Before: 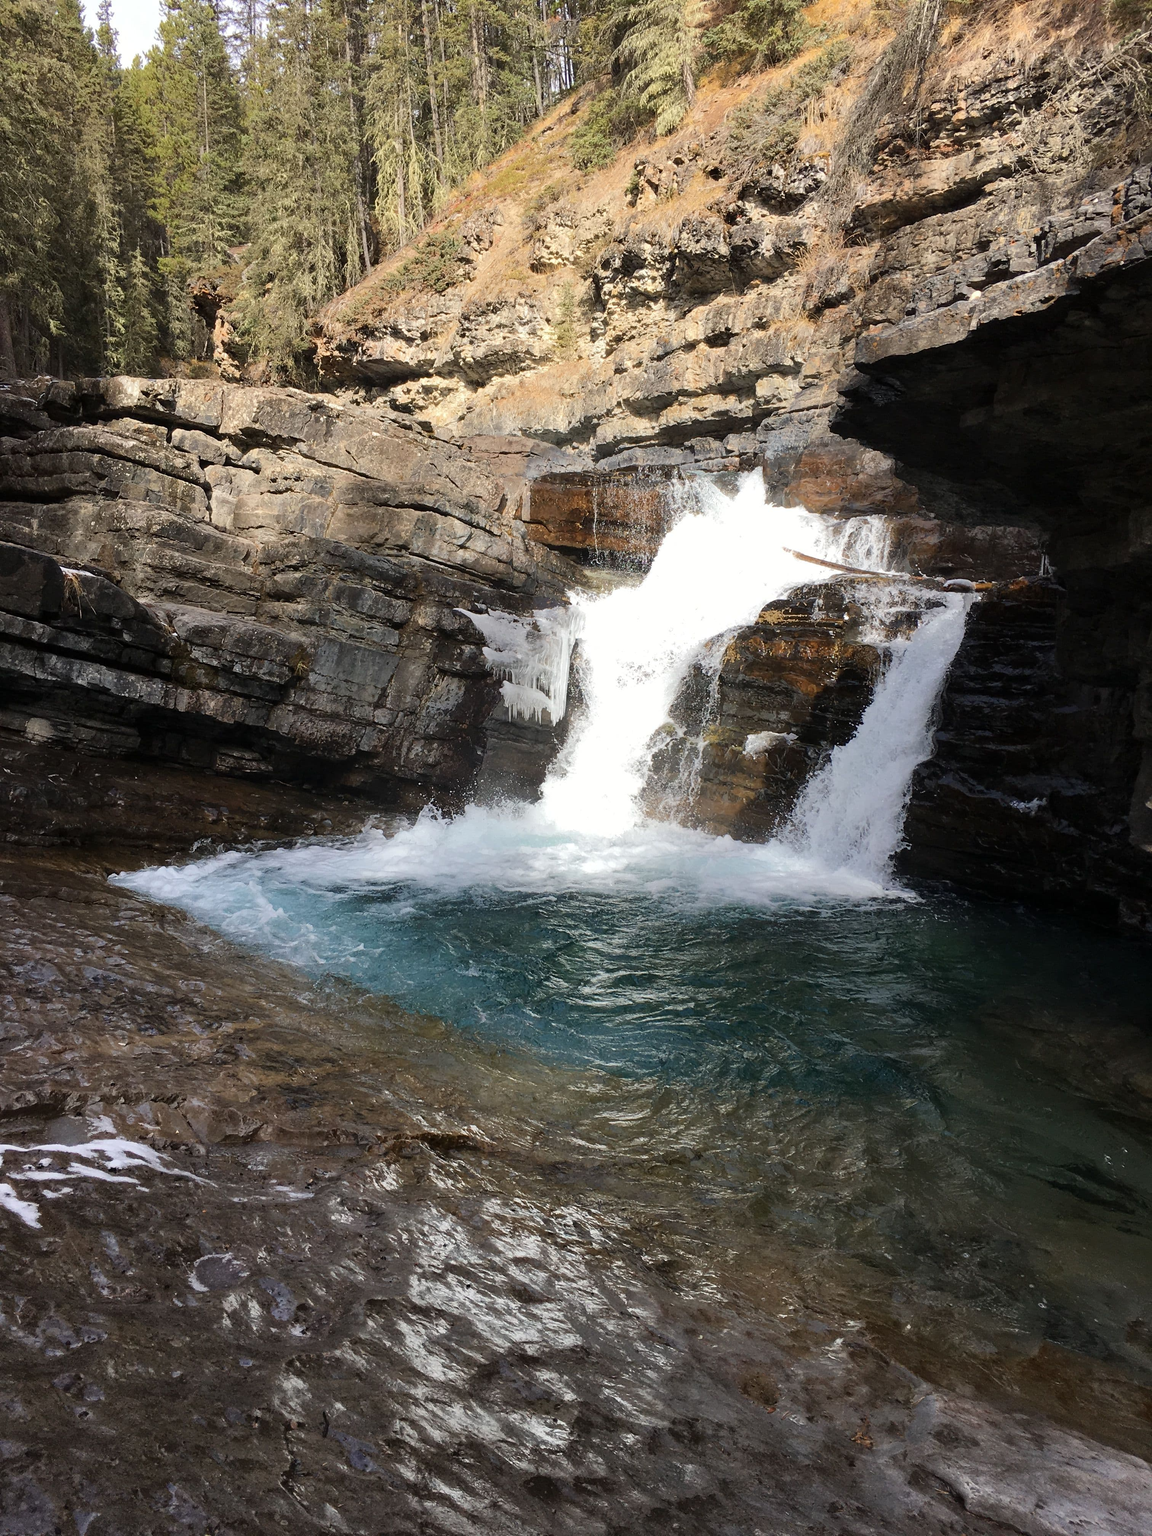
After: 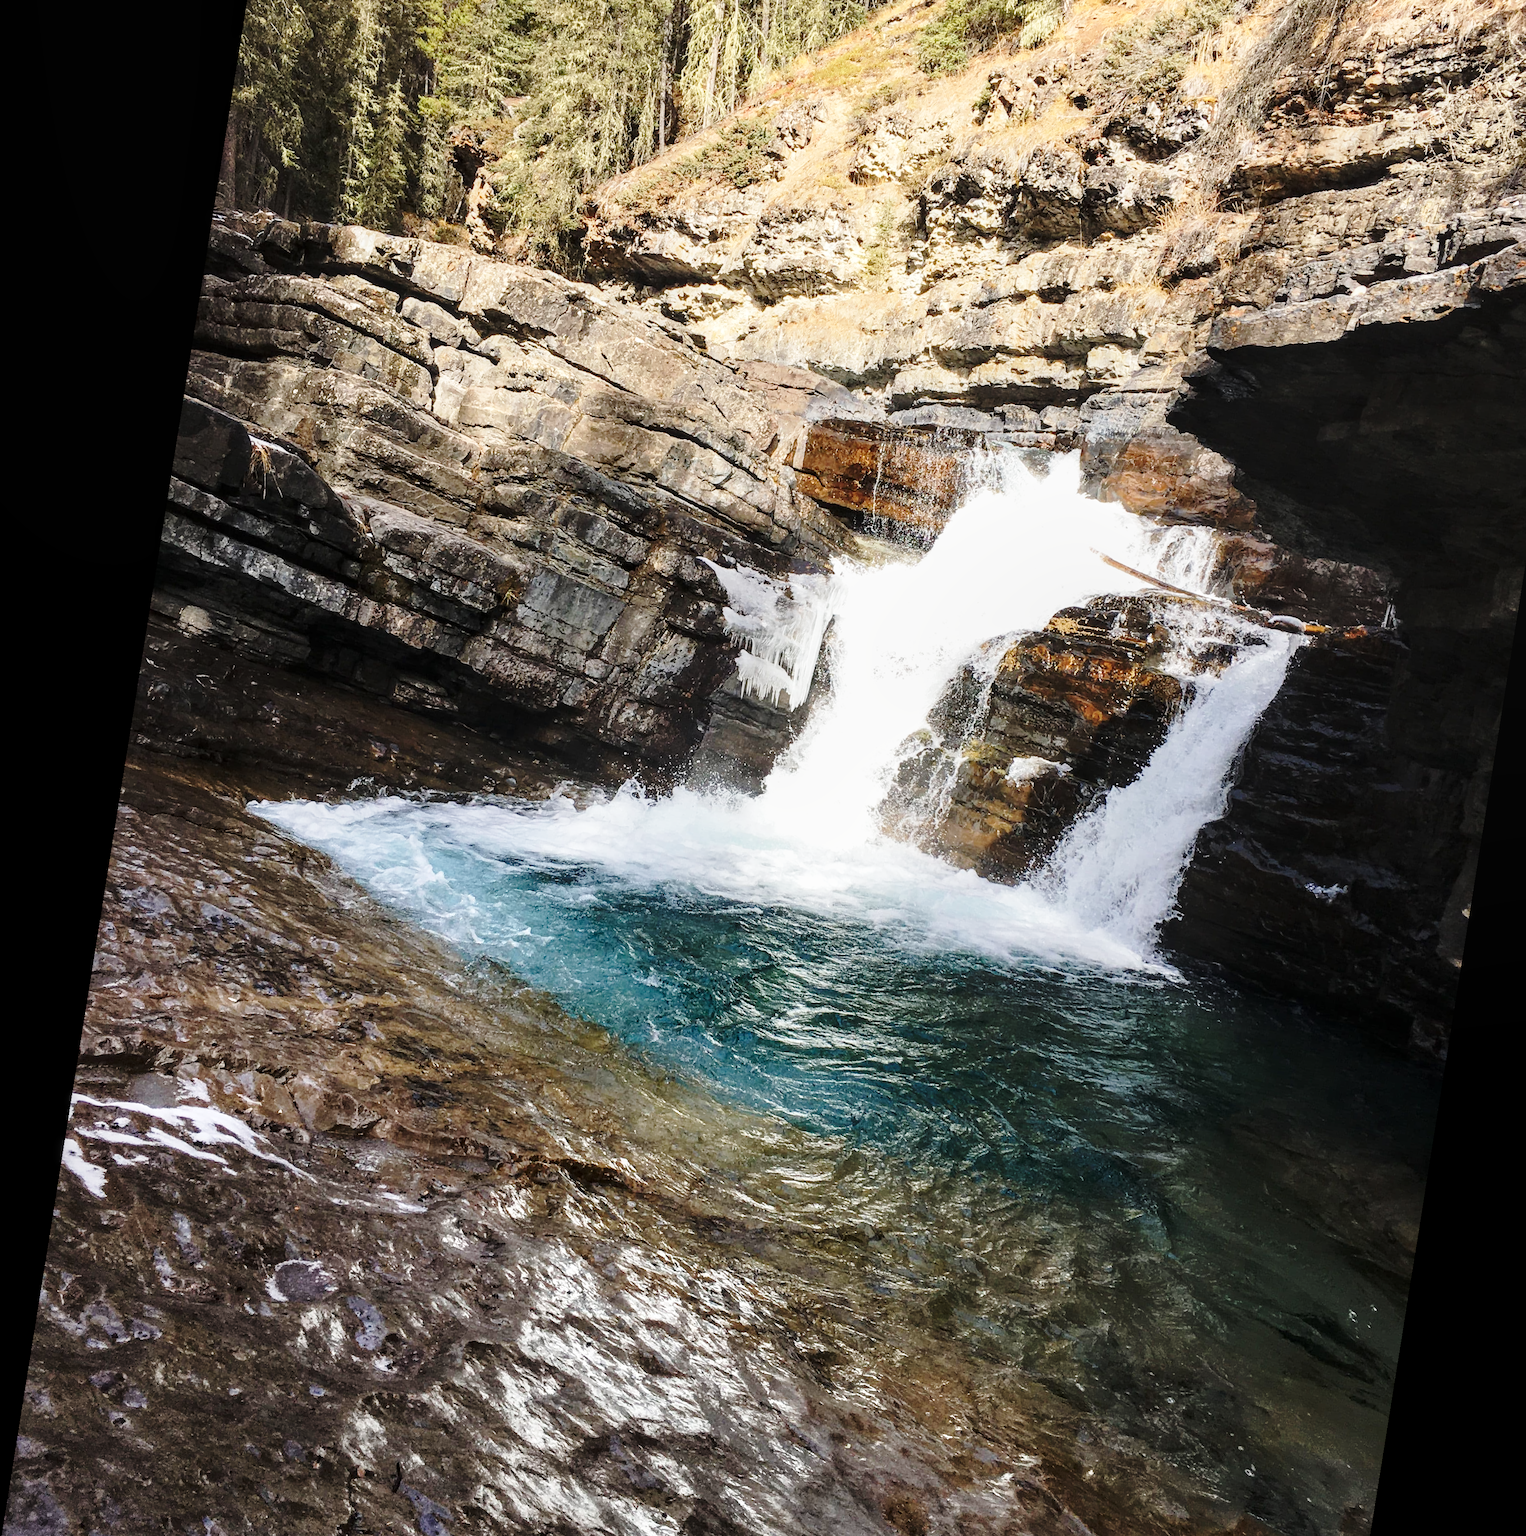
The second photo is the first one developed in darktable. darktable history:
local contrast: on, module defaults
rotate and perspective: rotation 9.12°, automatic cropping off
exposure: exposure -0.021 EV, compensate highlight preservation false
crop and rotate: angle 0.03°, top 11.643%, right 5.651%, bottom 11.189%
base curve: curves: ch0 [(0, 0) (0.036, 0.037) (0.121, 0.228) (0.46, 0.76) (0.859, 0.983) (1, 1)], preserve colors none
